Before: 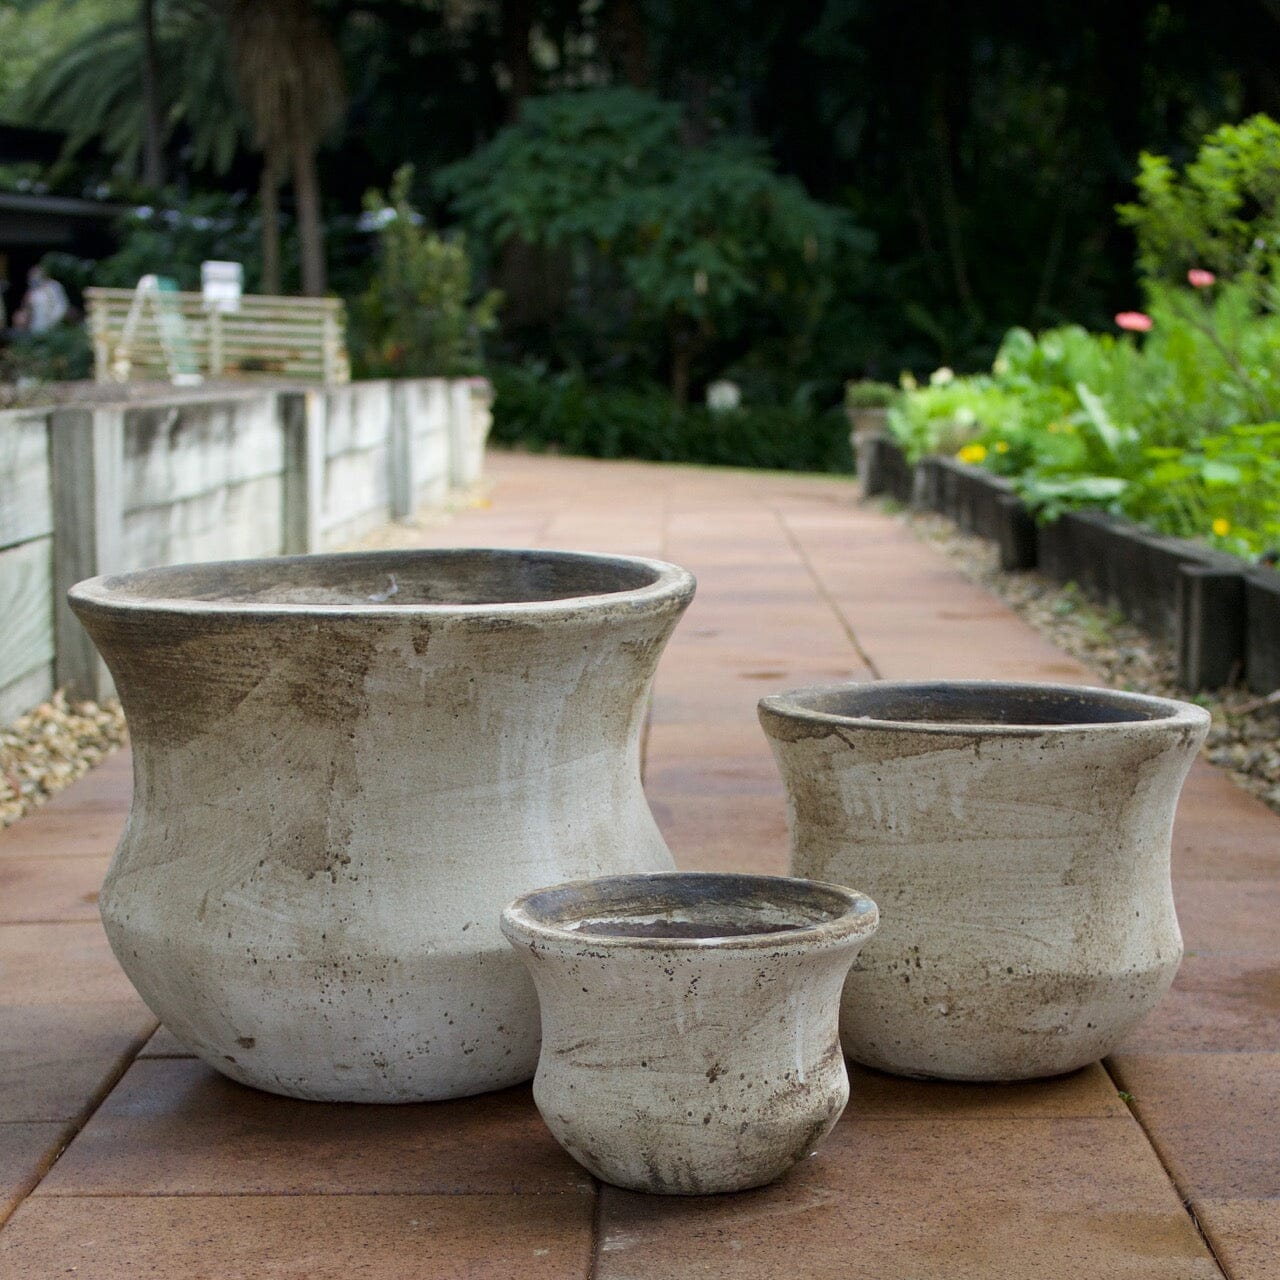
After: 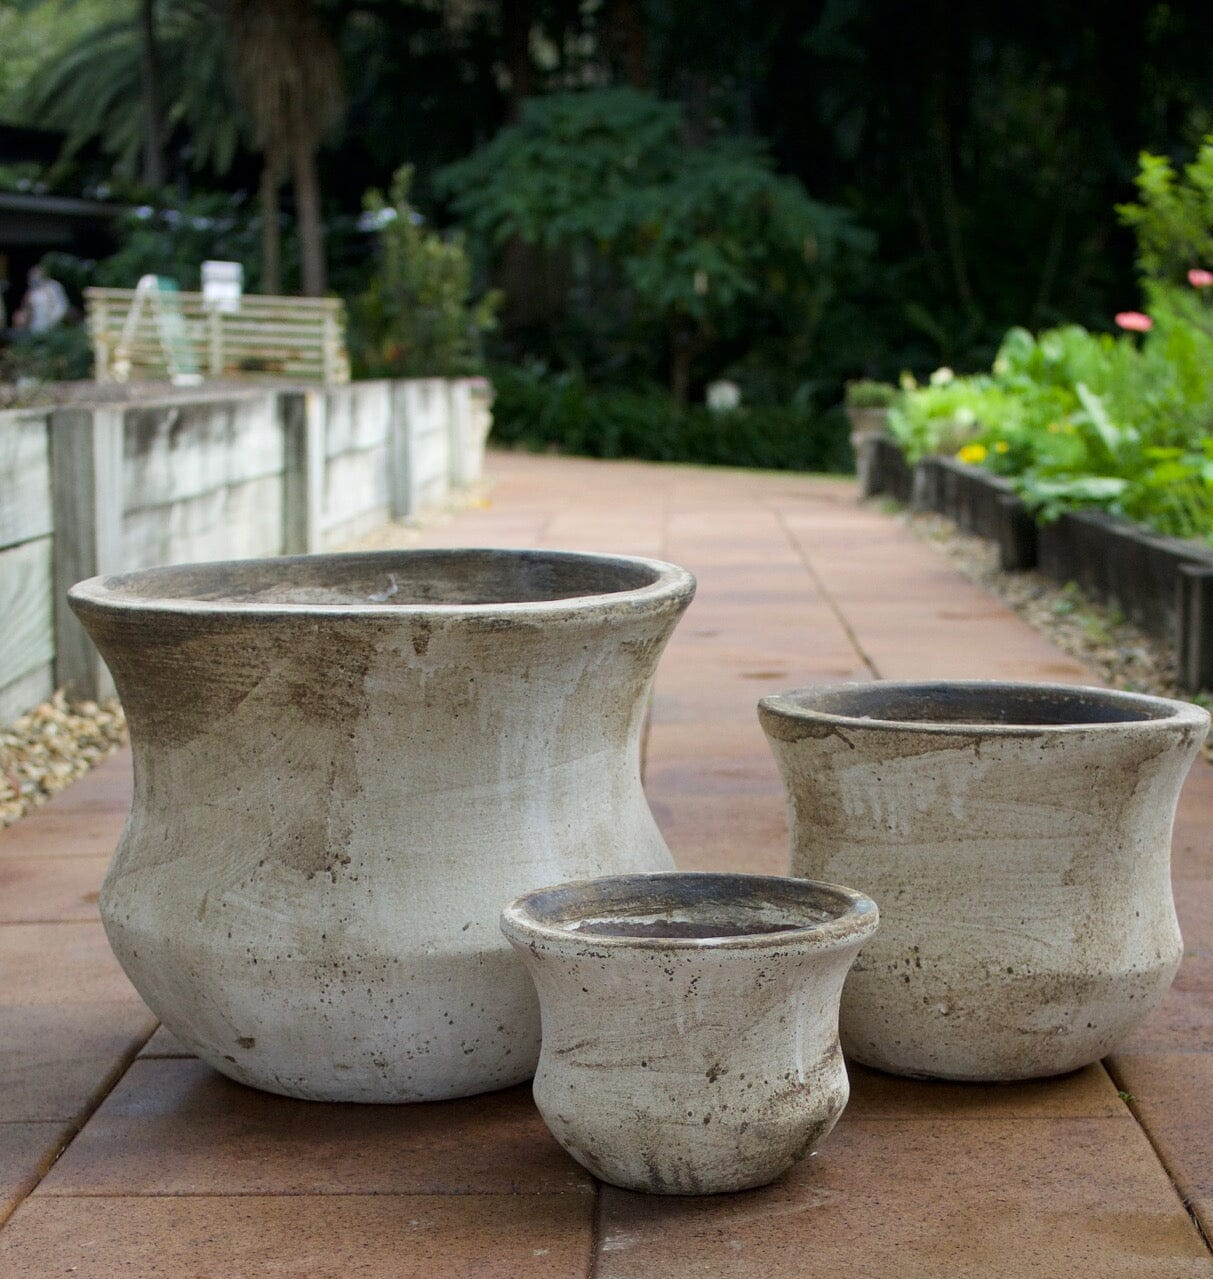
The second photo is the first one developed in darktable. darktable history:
crop and rotate: right 5.167%
